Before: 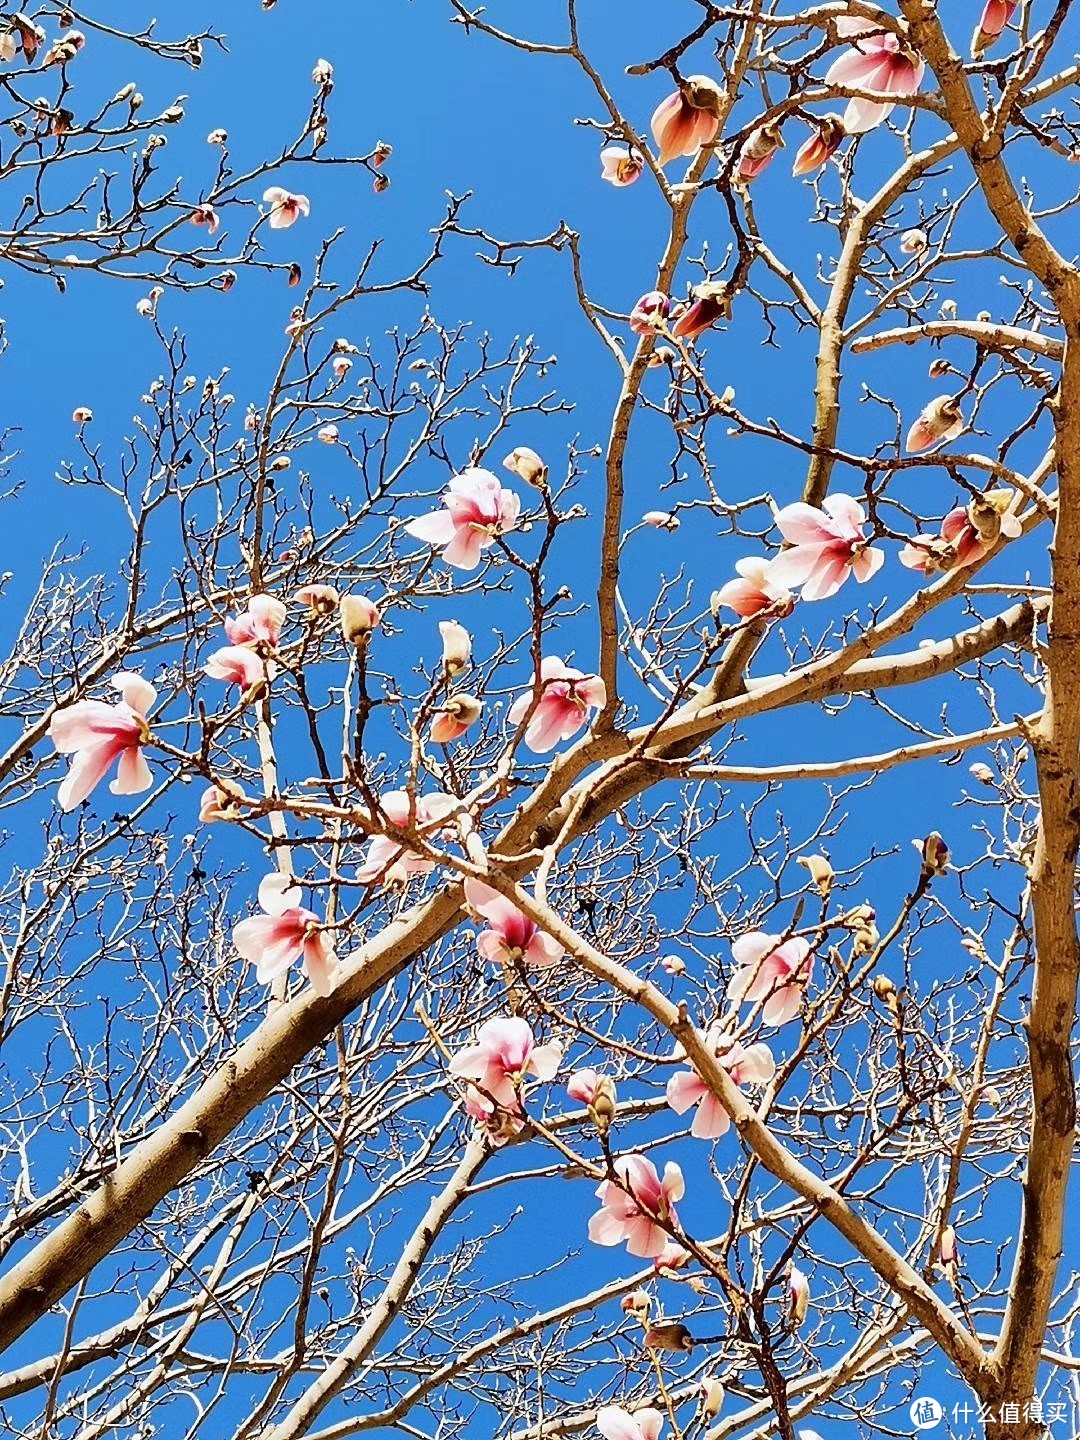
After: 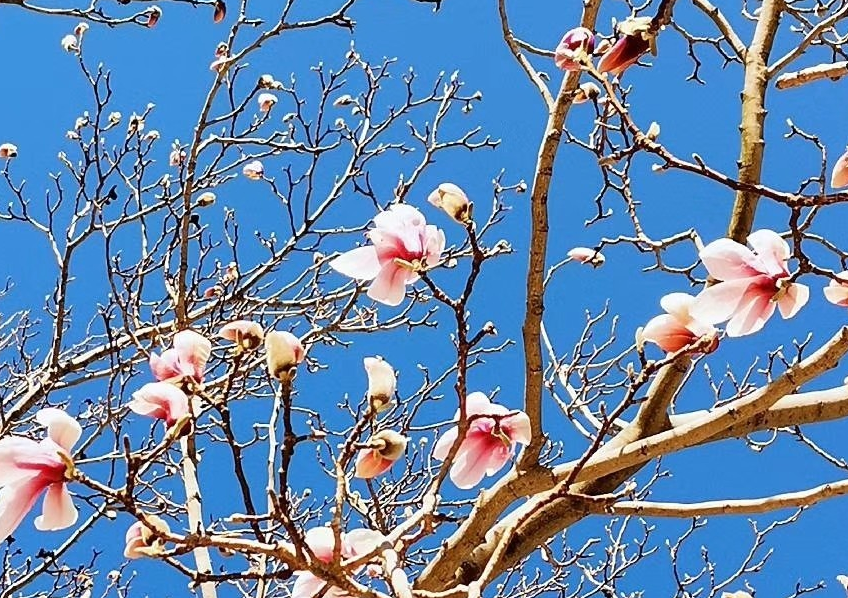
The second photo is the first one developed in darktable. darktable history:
tone equalizer: on, module defaults
crop: left 7.036%, top 18.398%, right 14.379%, bottom 40.043%
